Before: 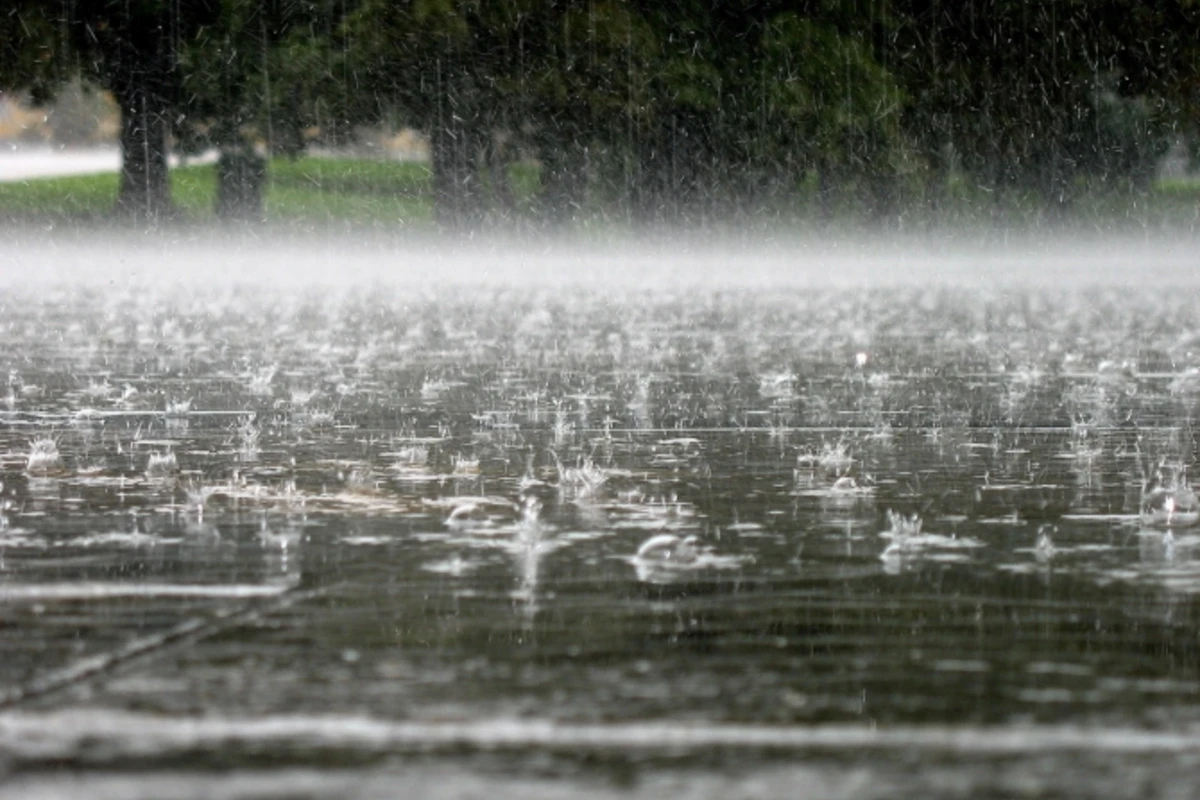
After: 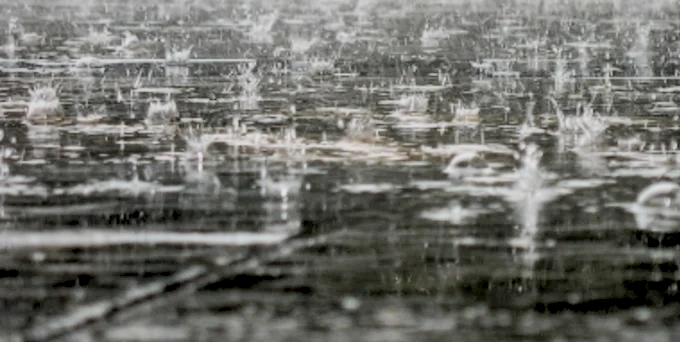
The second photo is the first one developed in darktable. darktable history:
filmic rgb: black relative exposure -2.99 EV, white relative exposure 4.56 EV, hardness 1.73, contrast 1.245, contrast in shadows safe
crop: top 44.043%, right 43.31%, bottom 13.151%
shadows and highlights: on, module defaults
local contrast: highlights 20%, detail 150%
